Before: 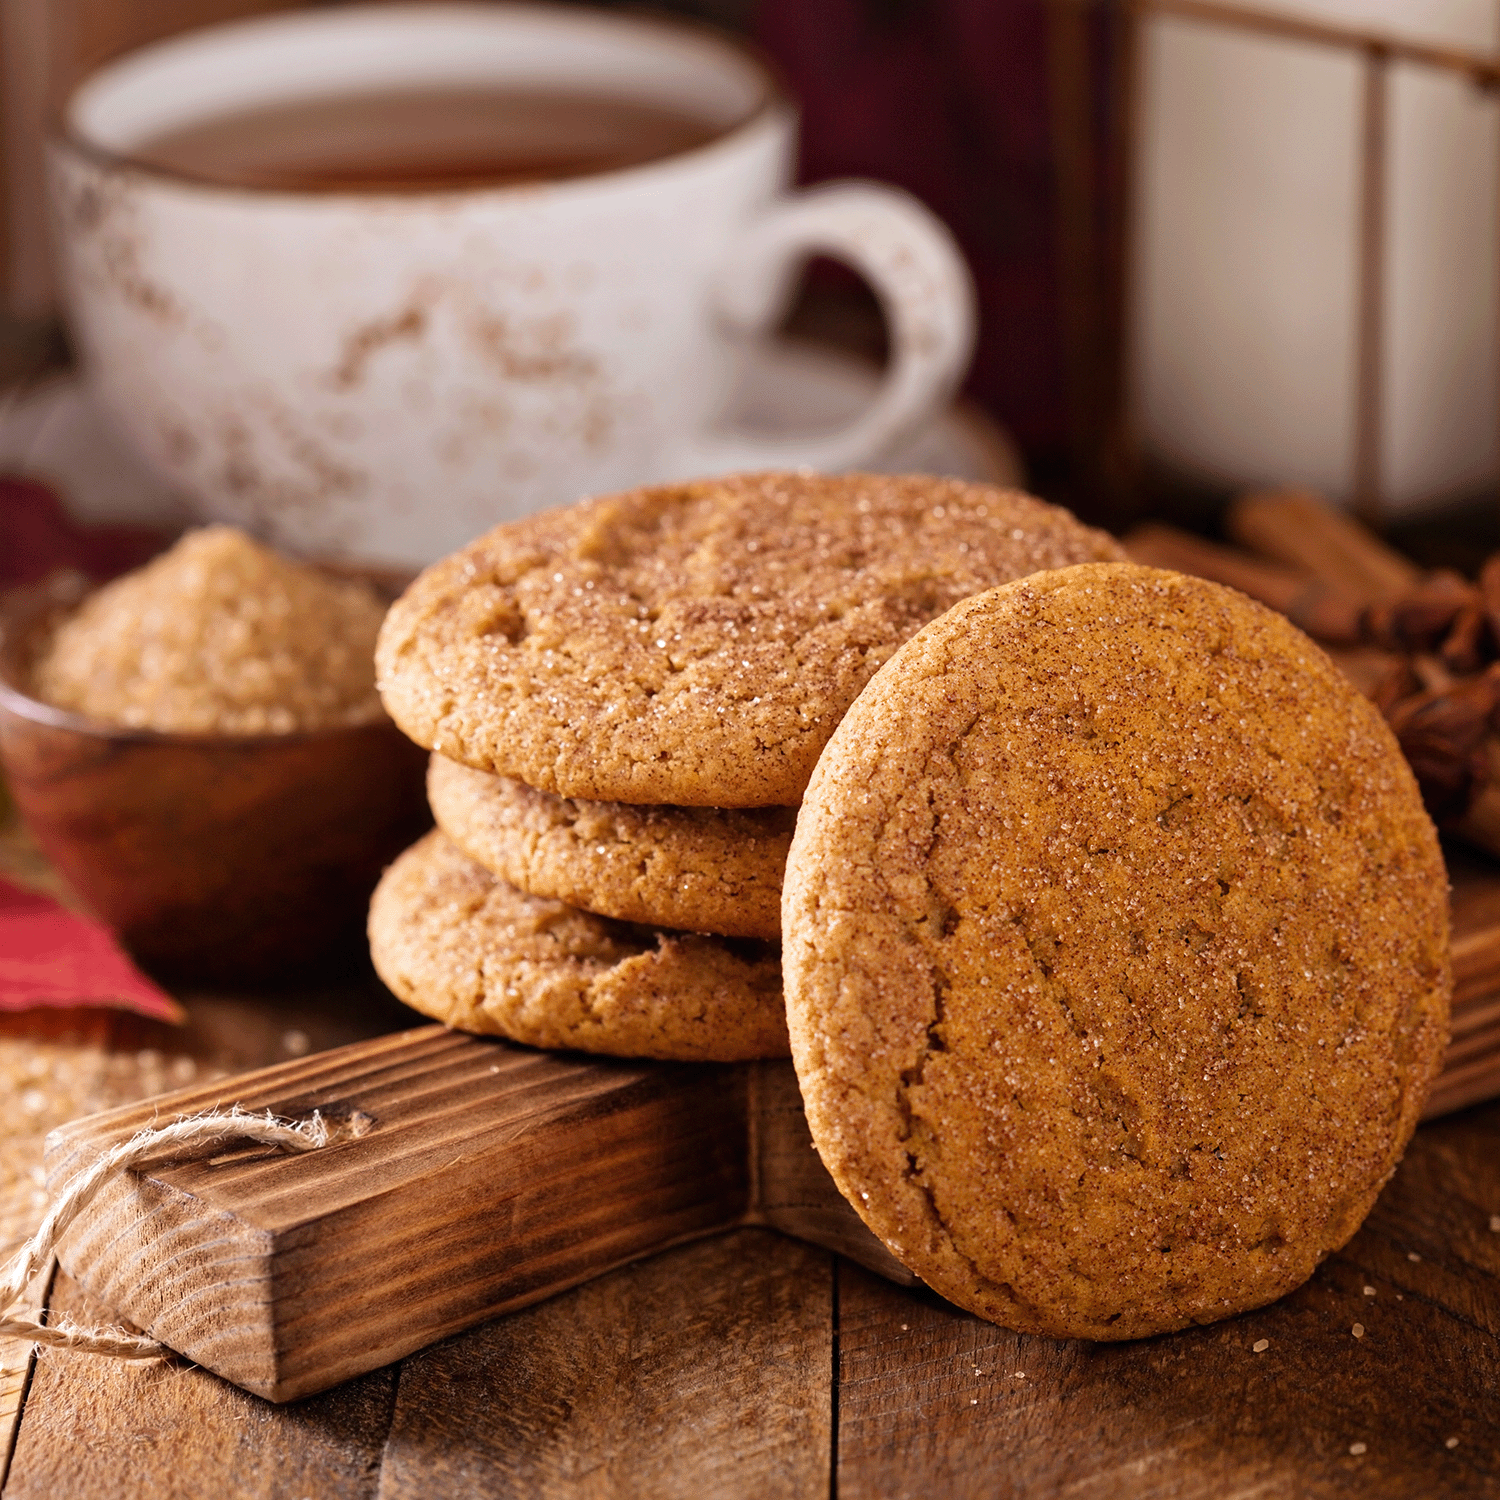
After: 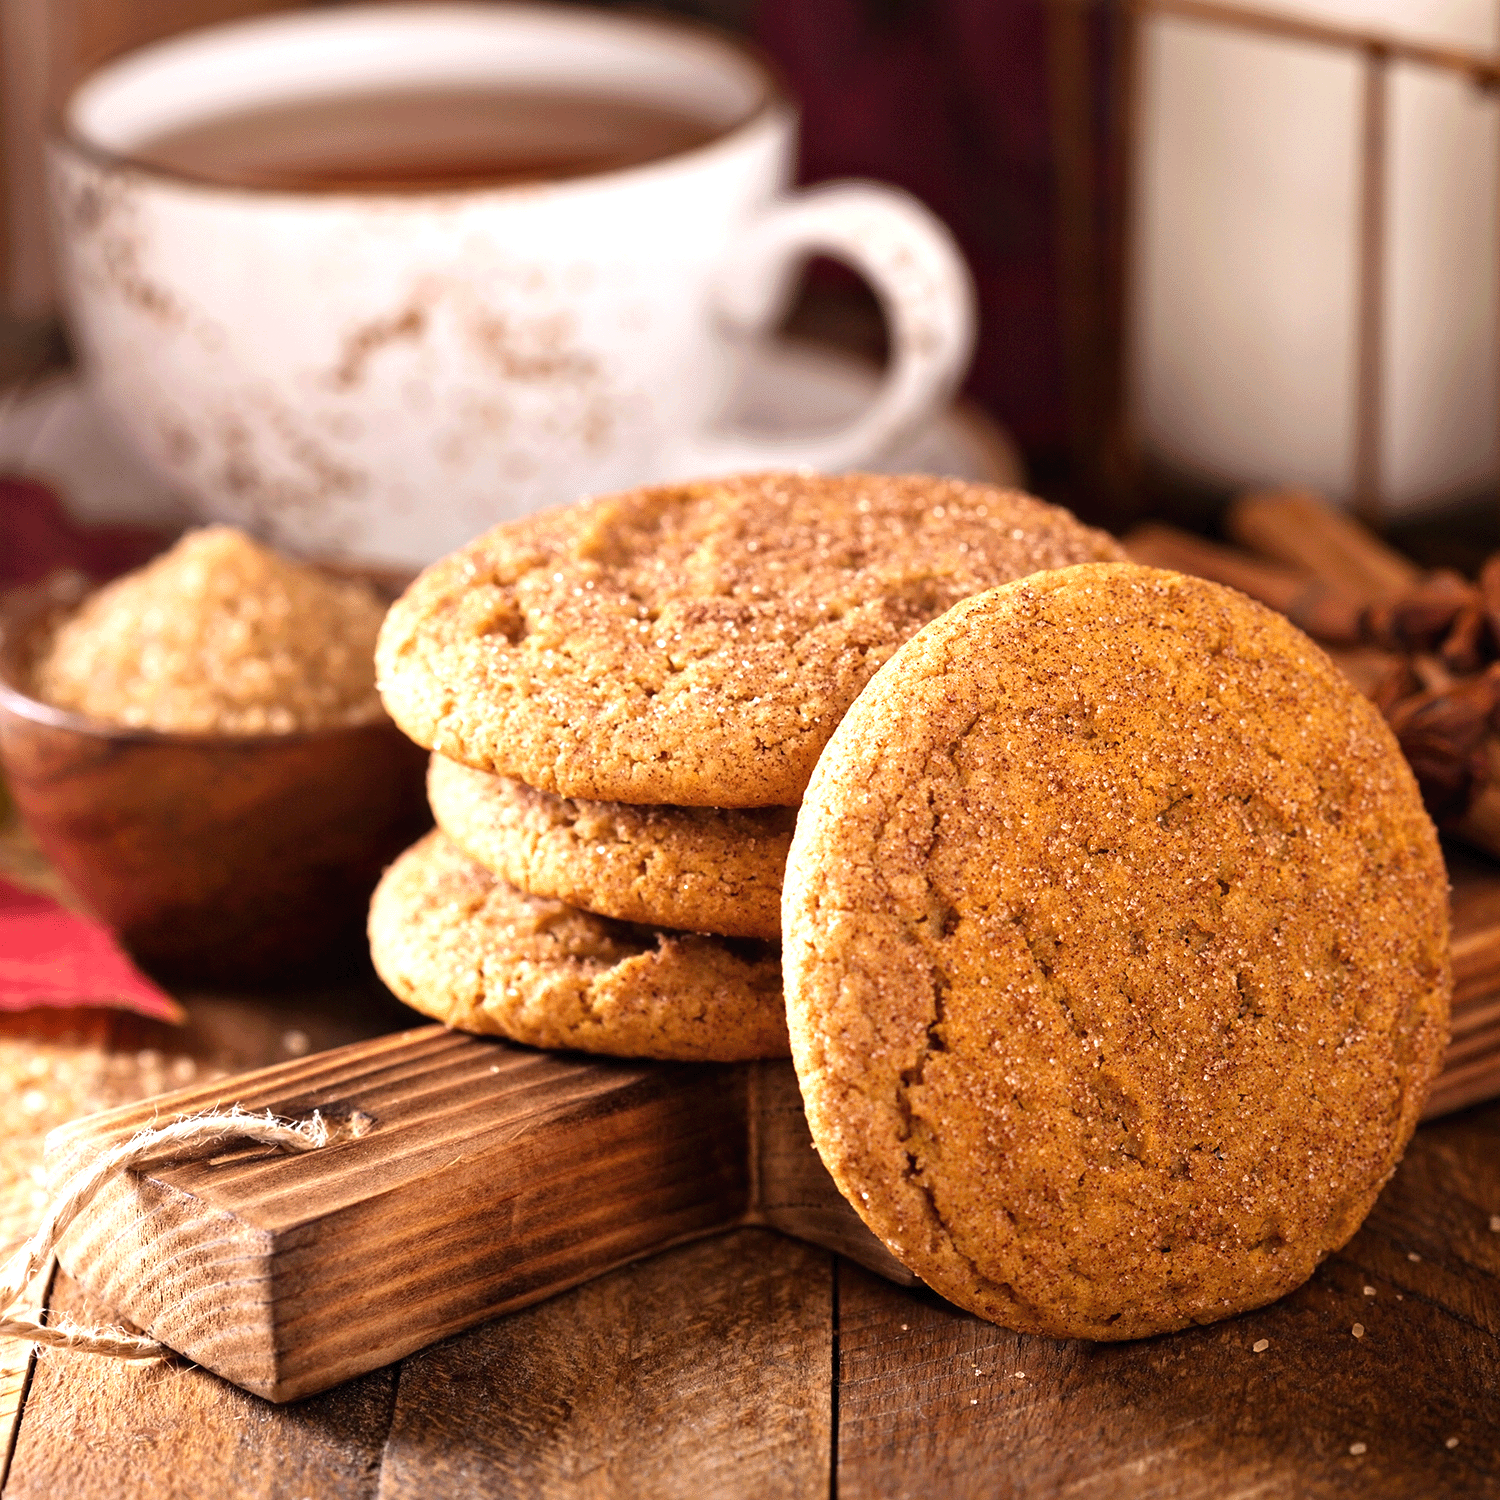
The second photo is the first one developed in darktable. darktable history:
exposure: compensate exposure bias true, compensate highlight preservation false
tone equalizer: -8 EV -0.722 EV, -7 EV -0.739 EV, -6 EV -0.609 EV, -5 EV -0.399 EV, -3 EV 0.402 EV, -2 EV 0.6 EV, -1 EV 0.696 EV, +0 EV 0.727 EV, smoothing diameter 24.82%, edges refinement/feathering 14.47, preserve details guided filter
